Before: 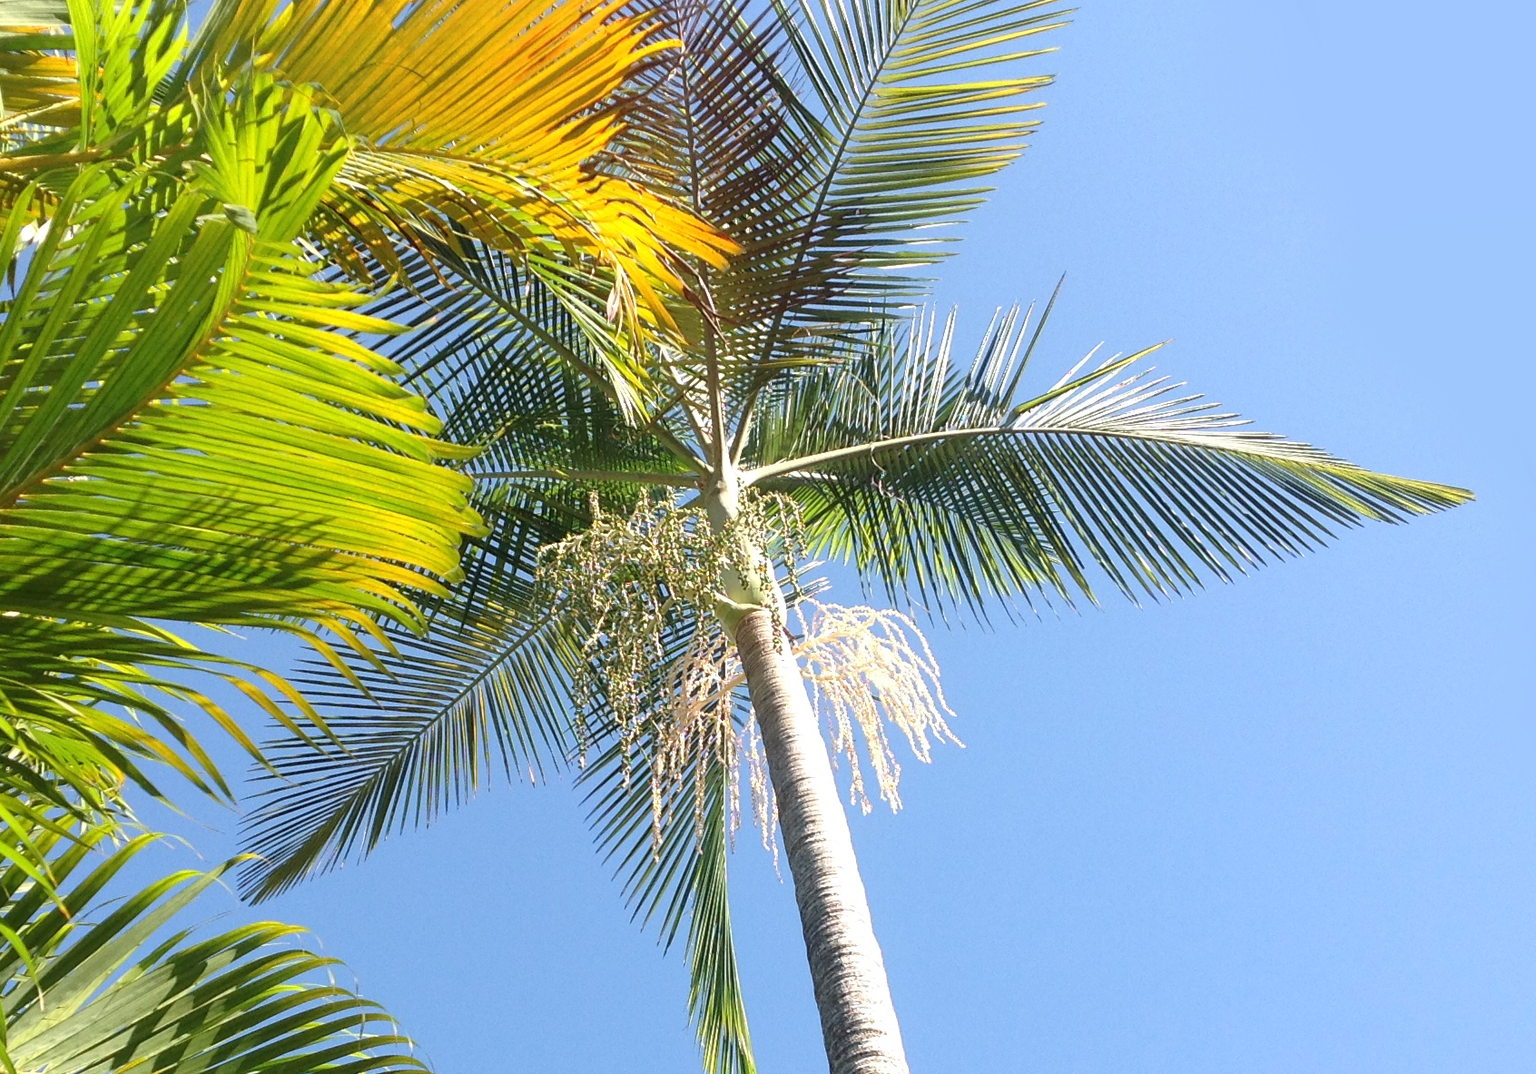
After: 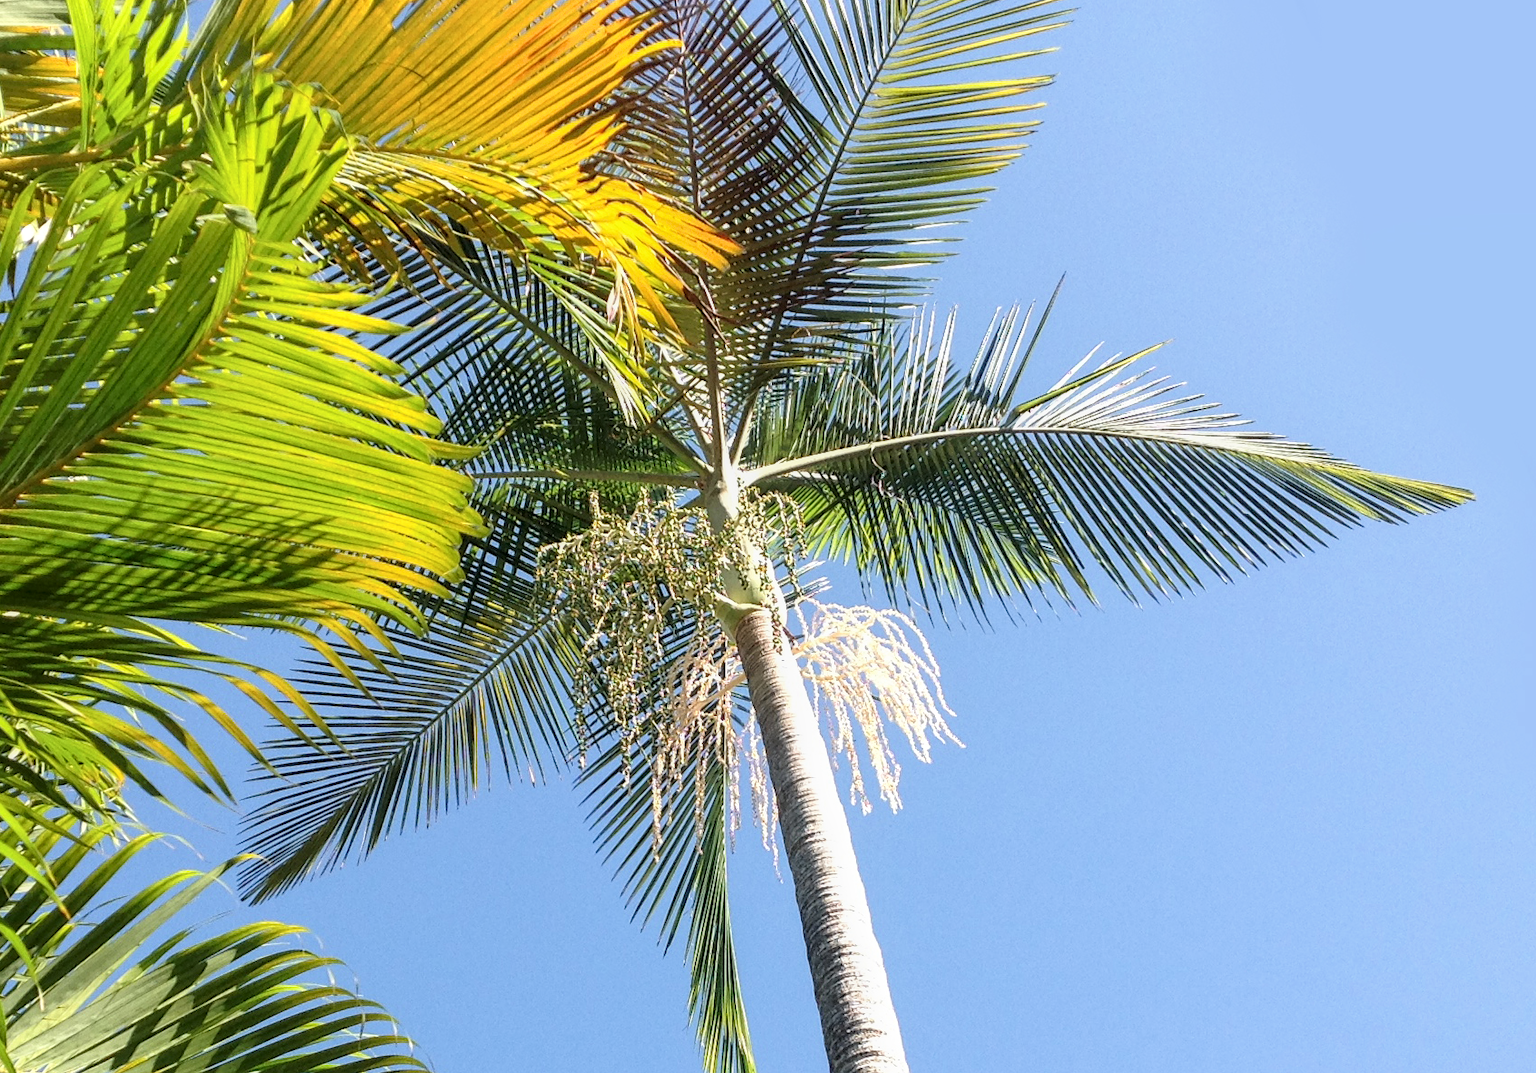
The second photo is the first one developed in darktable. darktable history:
local contrast: on, module defaults
filmic rgb: black relative exposure -12.79 EV, white relative exposure 2.82 EV, target black luminance 0%, hardness 8.49, latitude 69.67%, contrast 1.134, shadows ↔ highlights balance -0.677%
